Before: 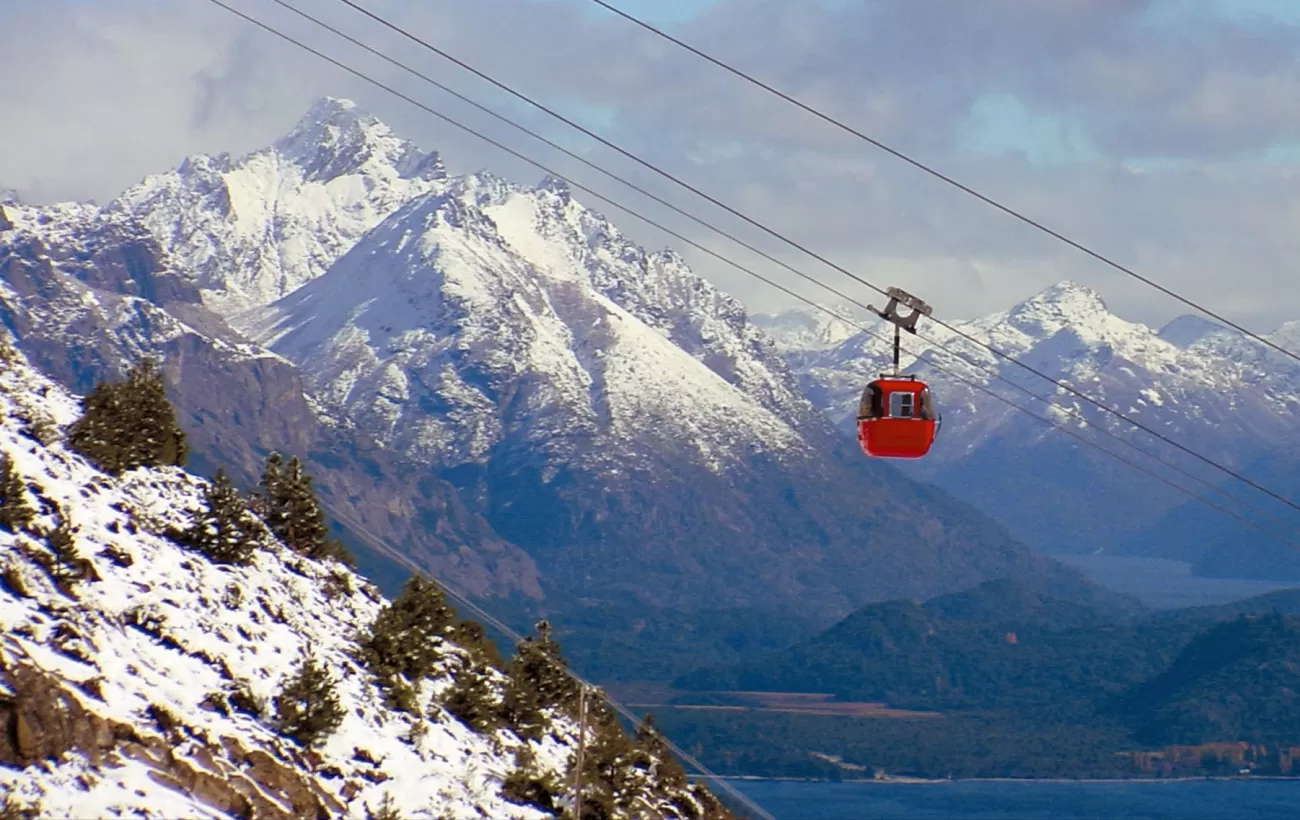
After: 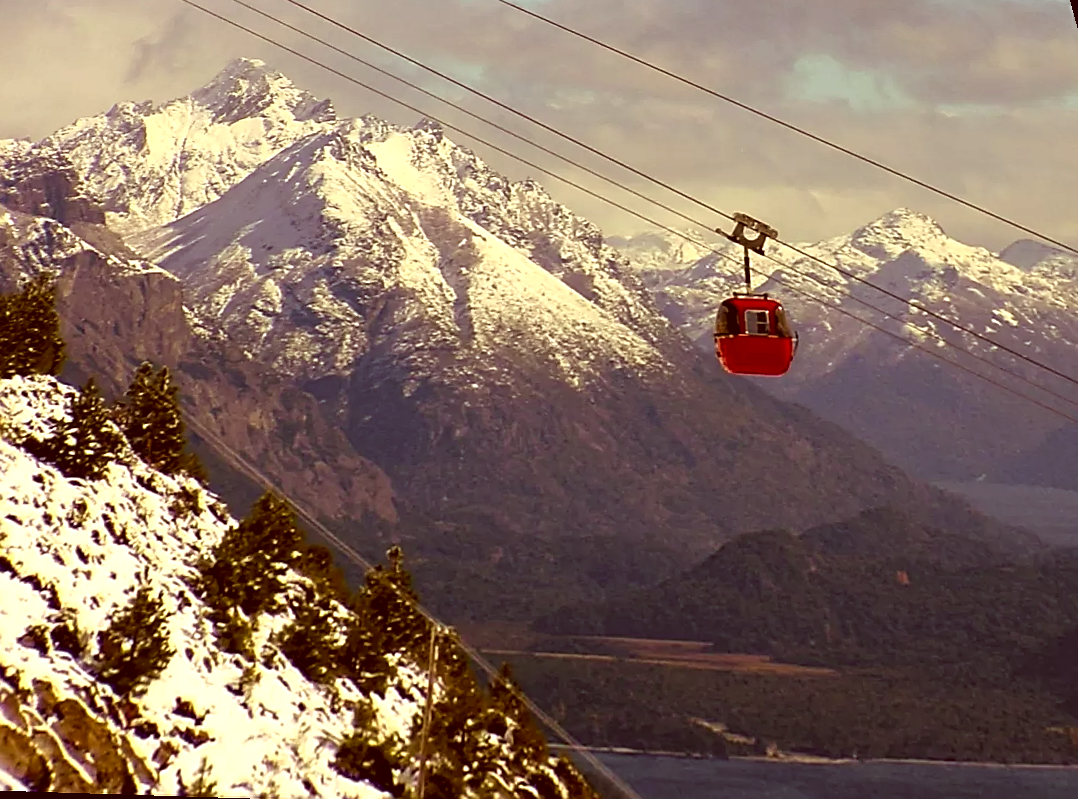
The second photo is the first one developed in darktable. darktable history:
color balance rgb: shadows lift › luminance -10%, power › luminance -9%, linear chroma grading › global chroma 10%, global vibrance 10%, contrast 15%, saturation formula JzAzBz (2021)
rotate and perspective: rotation 0.72°, lens shift (vertical) -0.352, lens shift (horizontal) -0.051, crop left 0.152, crop right 0.859, crop top 0.019, crop bottom 0.964
sharpen: on, module defaults
color correction: highlights a* 1.12, highlights b* 24.26, shadows a* 15.58, shadows b* 24.26
